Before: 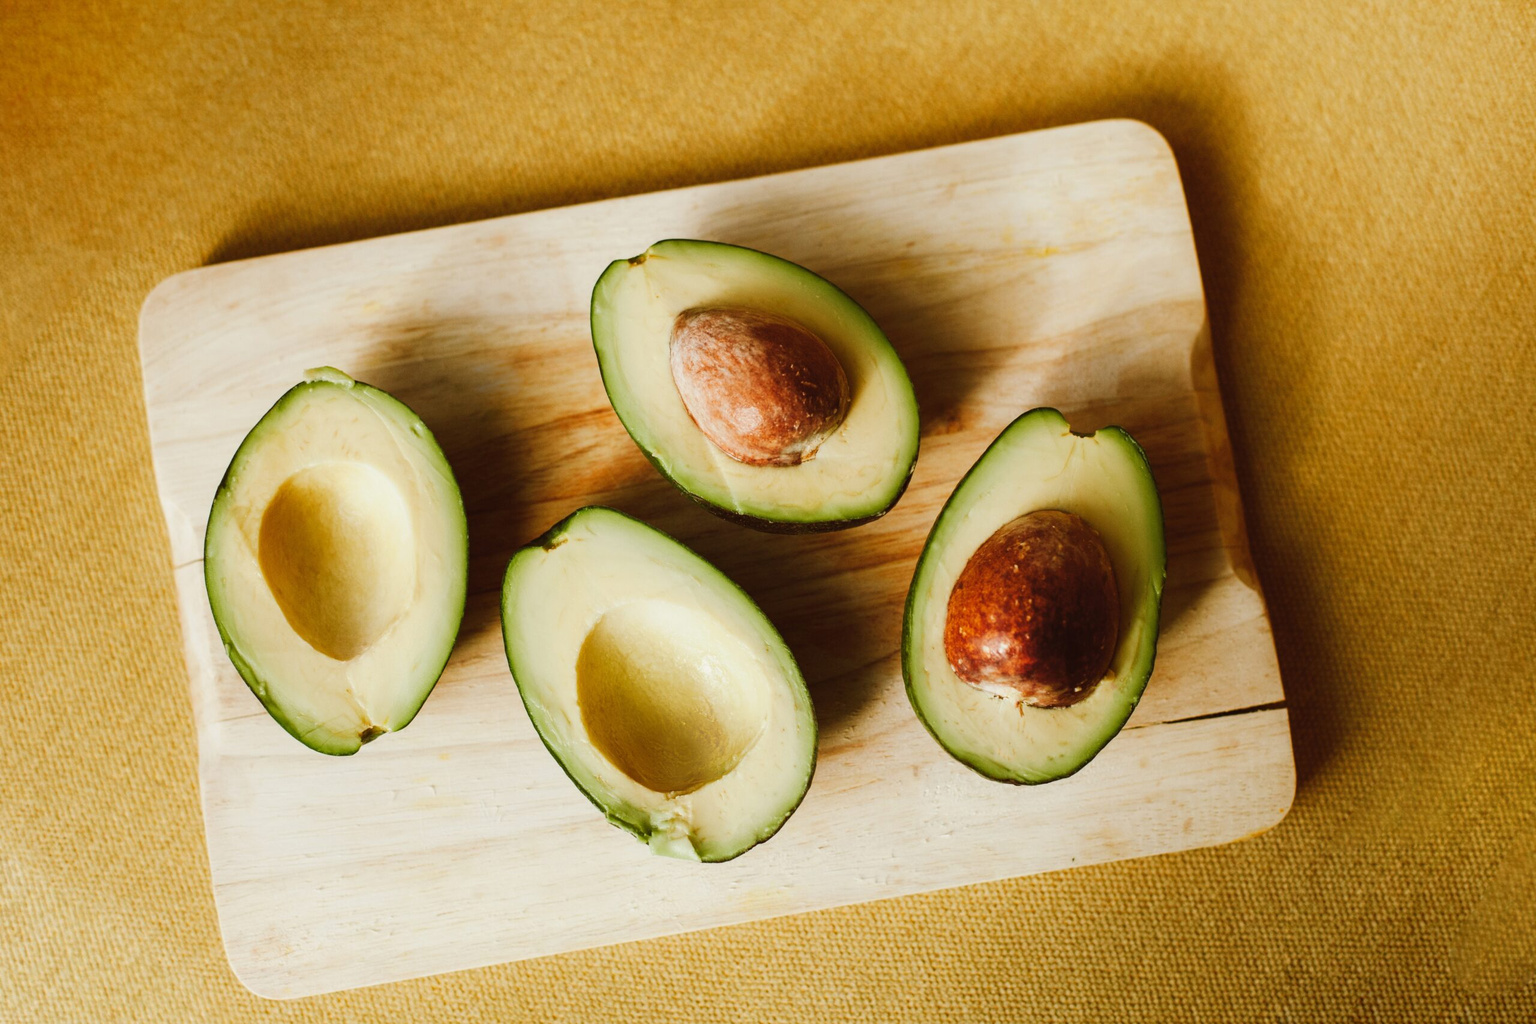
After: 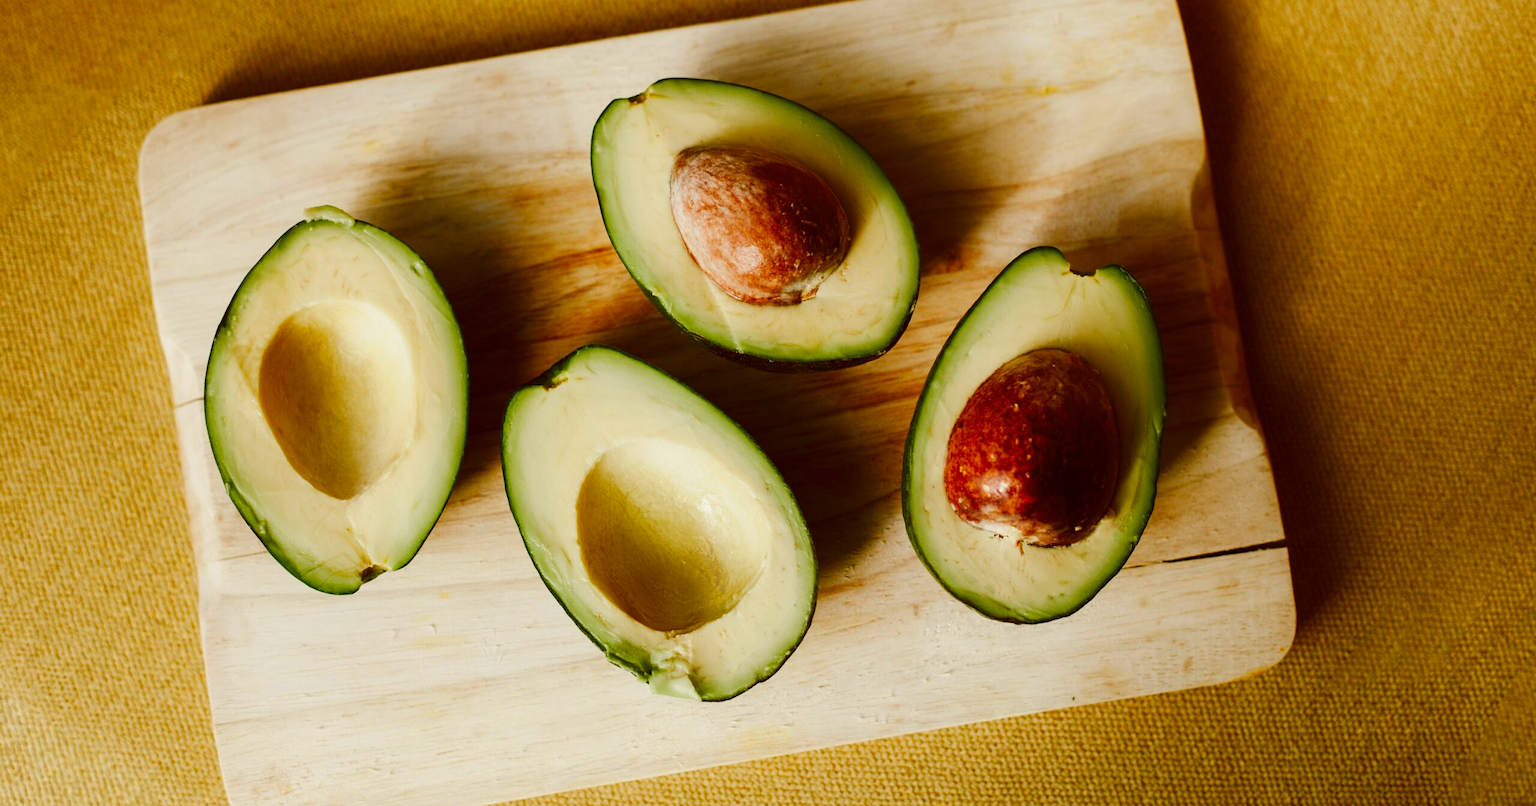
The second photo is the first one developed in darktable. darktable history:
crop and rotate: top 15.798%, bottom 5.467%
contrast brightness saturation: contrast 0.067, brightness -0.132, saturation 0.058
color correction: highlights a* 0.522, highlights b* 2.8, saturation 1.1
